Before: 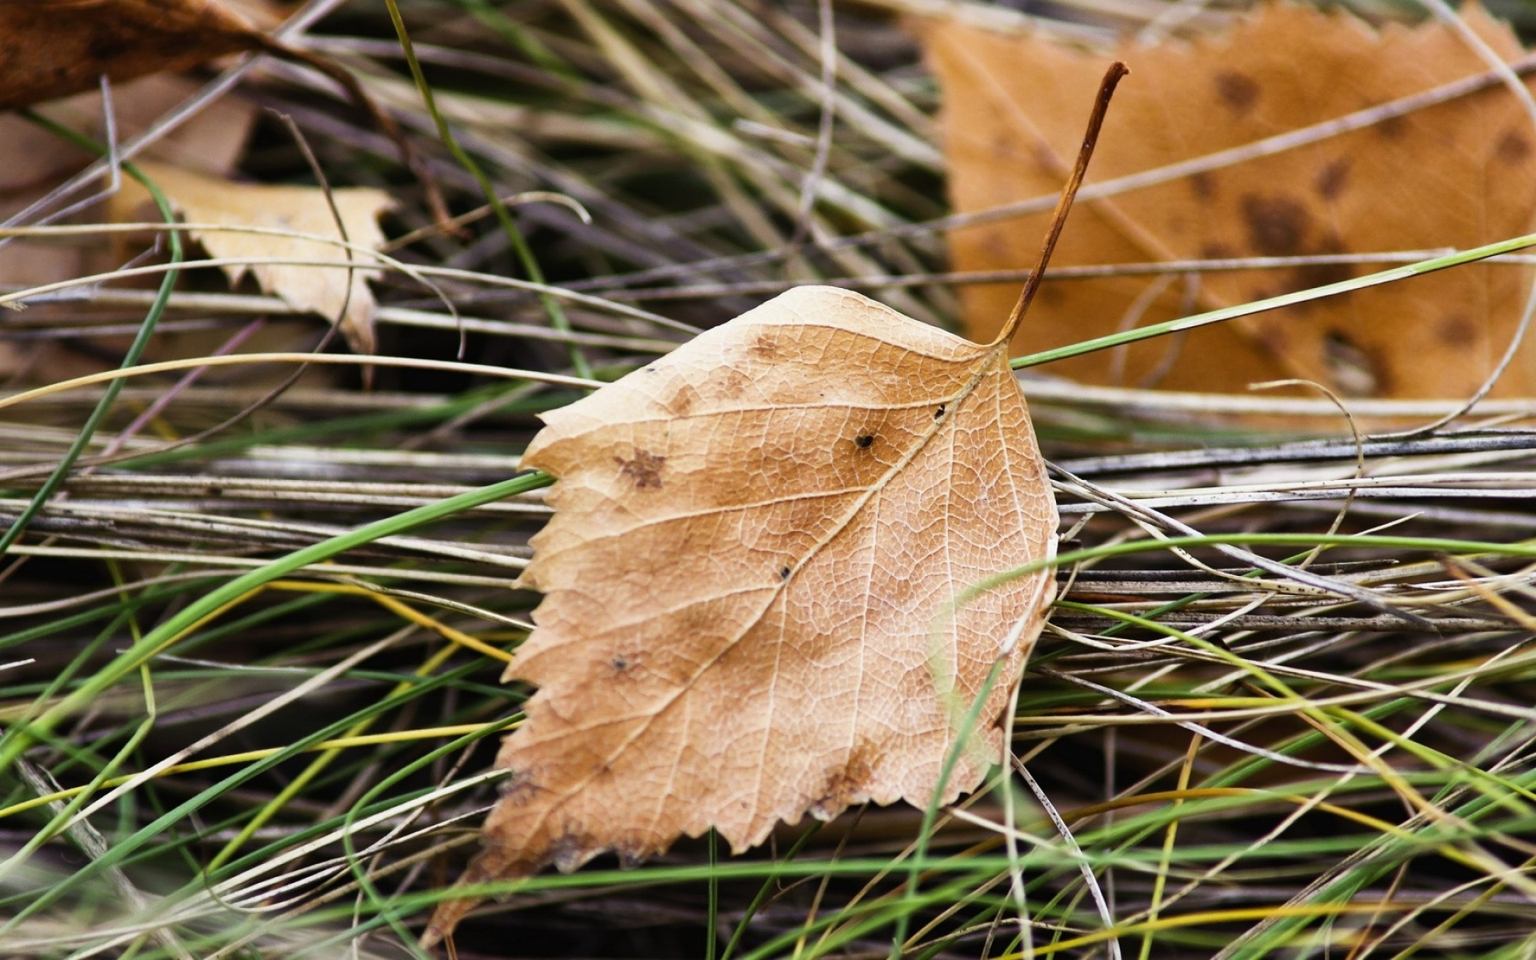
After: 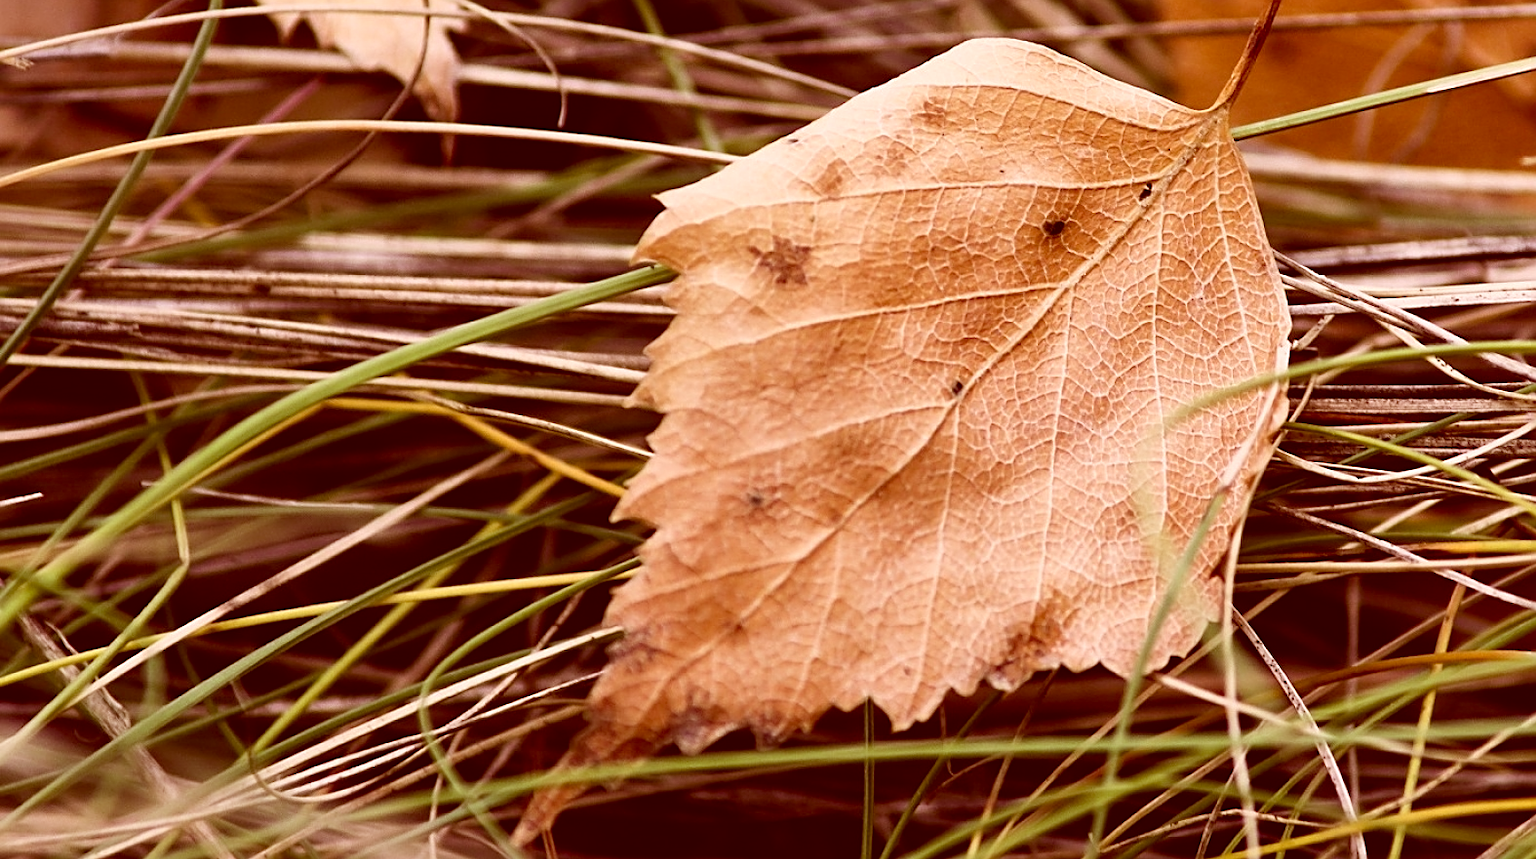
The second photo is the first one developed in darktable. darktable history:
color correction: highlights a* 9.03, highlights b* 8.71, shadows a* 40, shadows b* 40, saturation 0.8
sharpen: on, module defaults
crop: top 26.531%, right 17.959%
